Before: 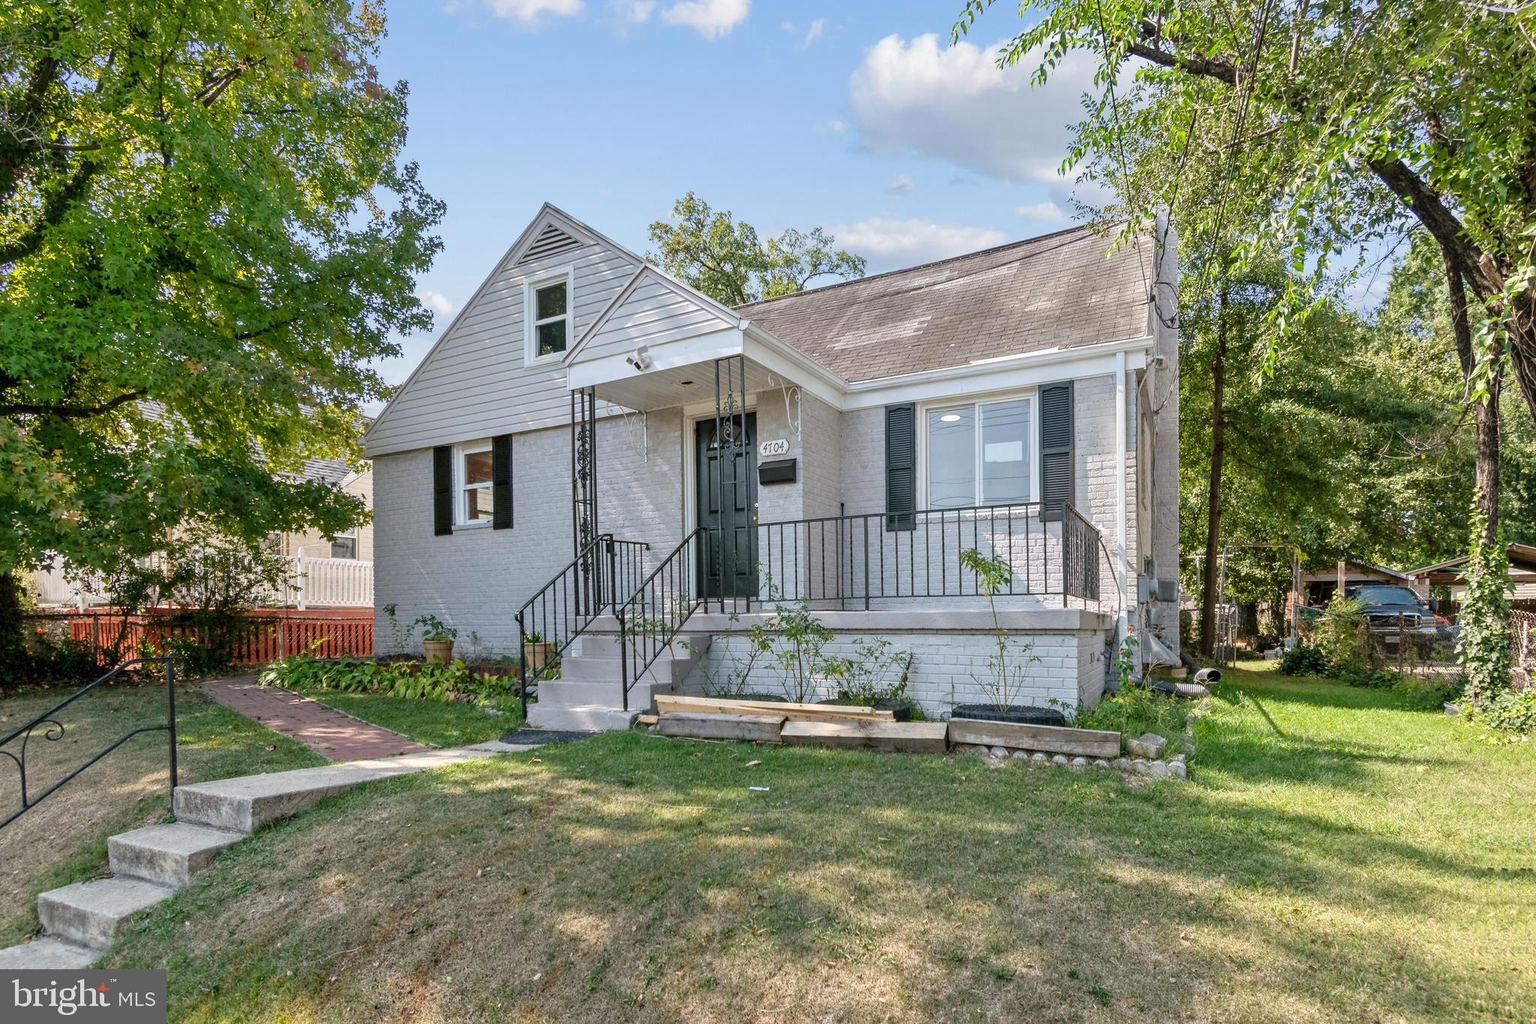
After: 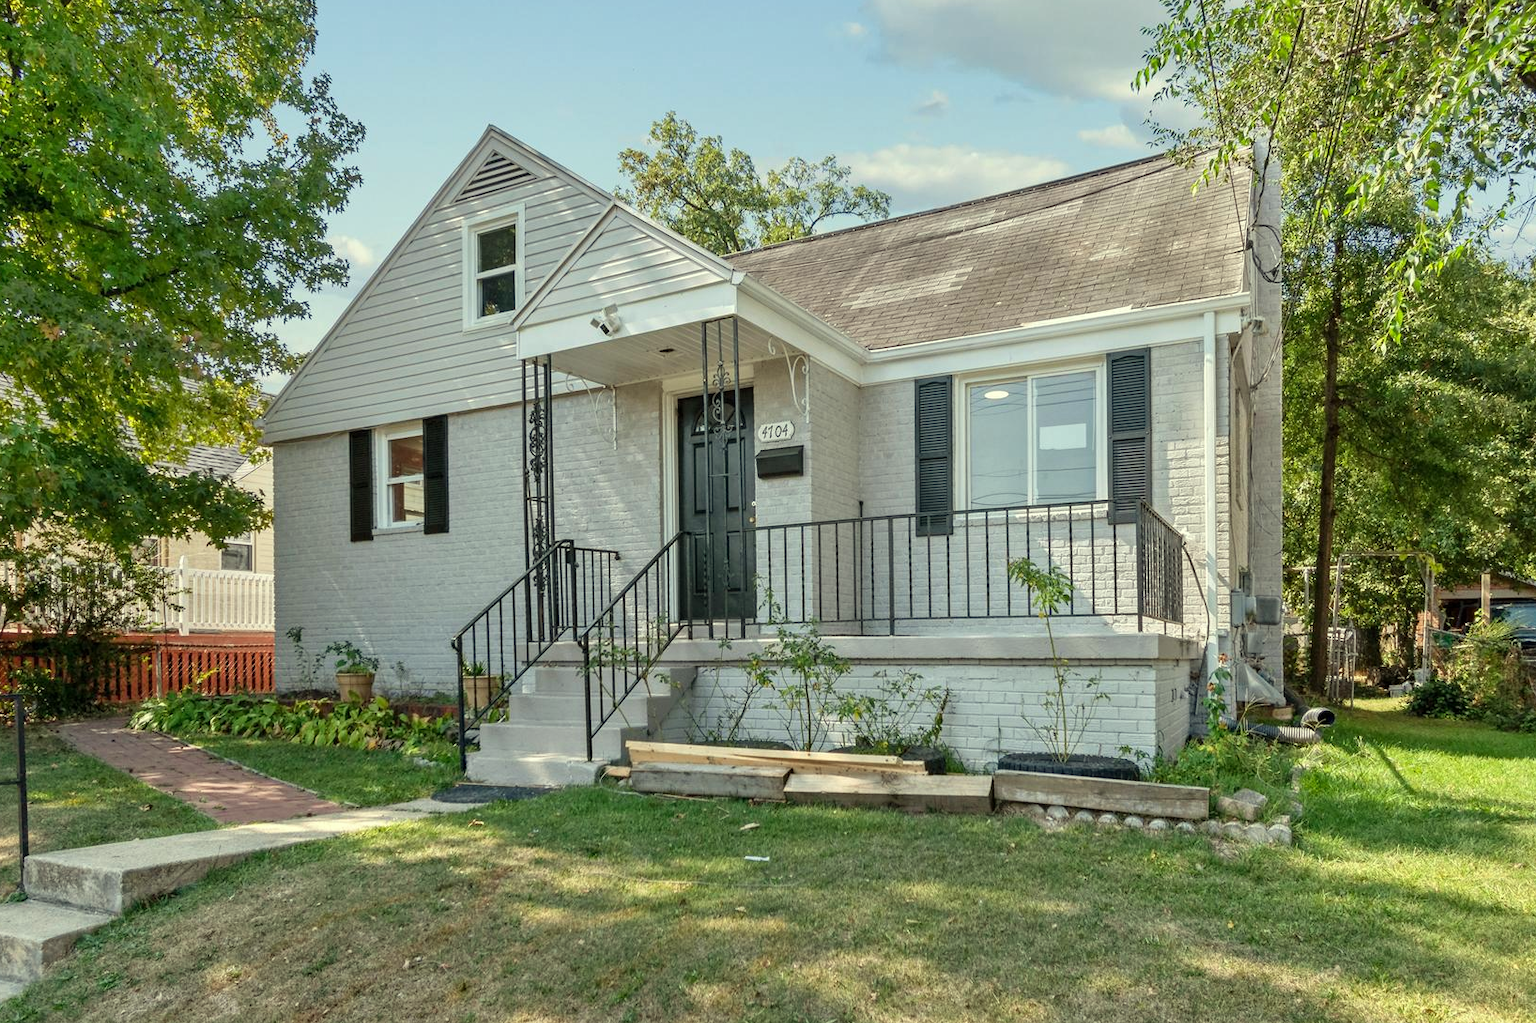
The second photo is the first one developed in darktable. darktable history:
white balance: red 1.045, blue 0.932
crop and rotate: left 10.071%, top 10.071%, right 10.02%, bottom 10.02%
color correction: highlights a* -8, highlights b* 3.1
